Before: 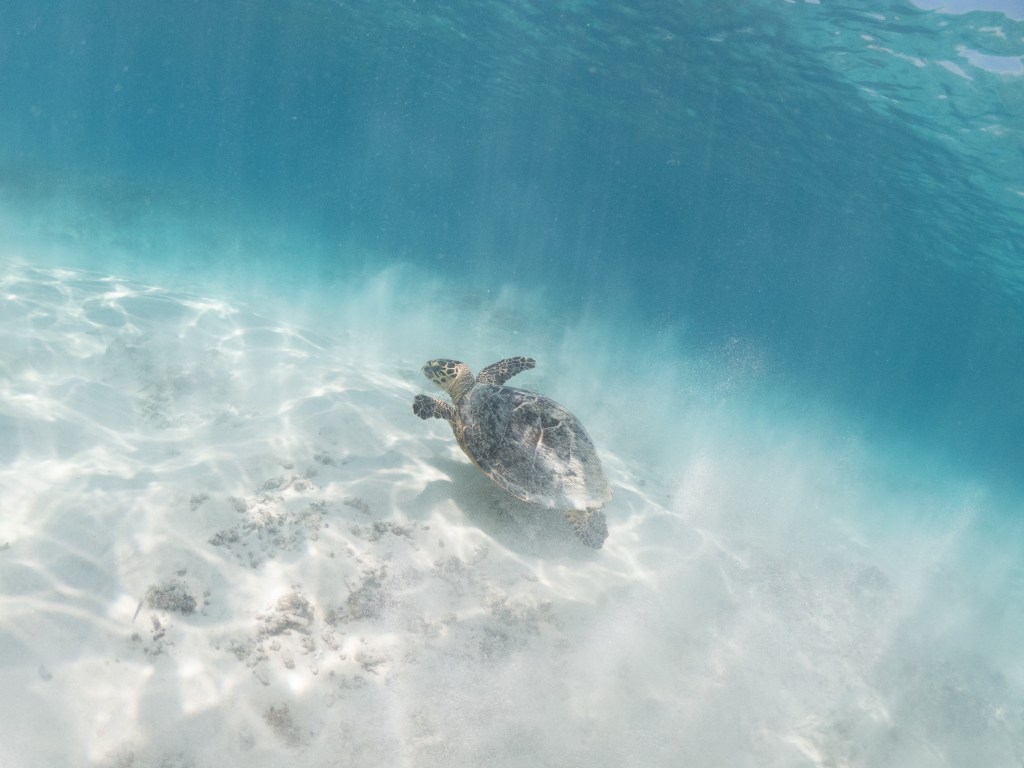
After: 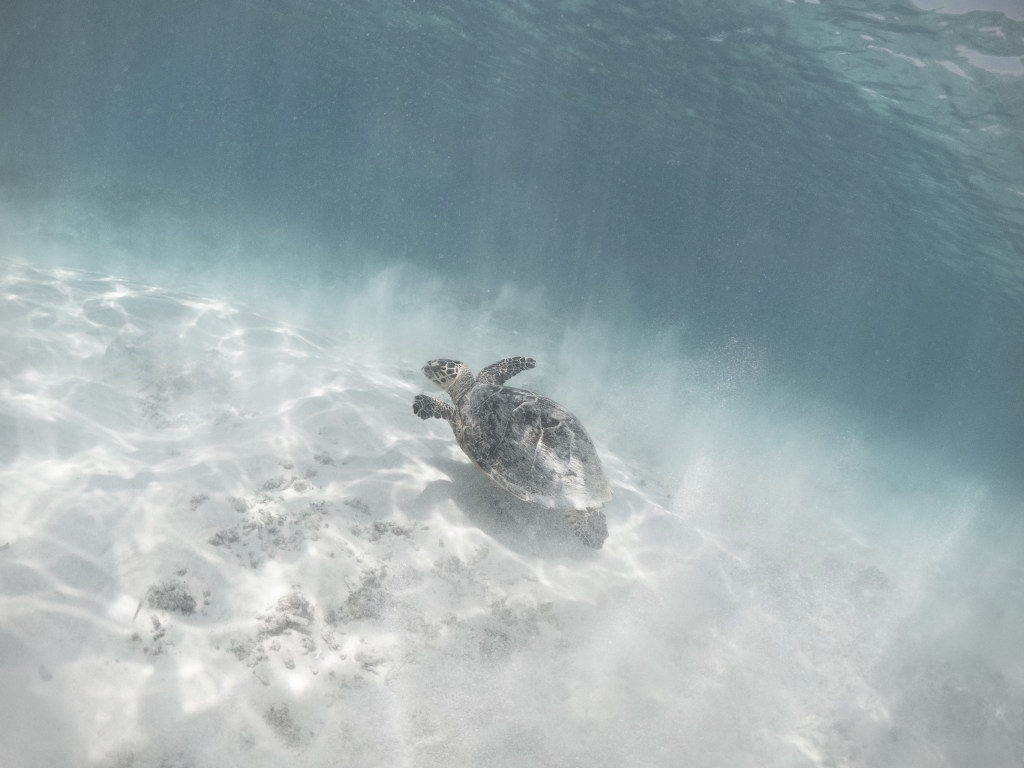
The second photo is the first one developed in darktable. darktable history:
color zones: curves: ch0 [(0, 0.6) (0.129, 0.508) (0.193, 0.483) (0.429, 0.5) (0.571, 0.5) (0.714, 0.5) (0.857, 0.5) (1, 0.6)]; ch1 [(0, 0.481) (0.112, 0.245) (0.213, 0.223) (0.429, 0.233) (0.571, 0.231) (0.683, 0.242) (0.857, 0.296) (1, 0.481)]
vignetting: fall-off start 91.19%
